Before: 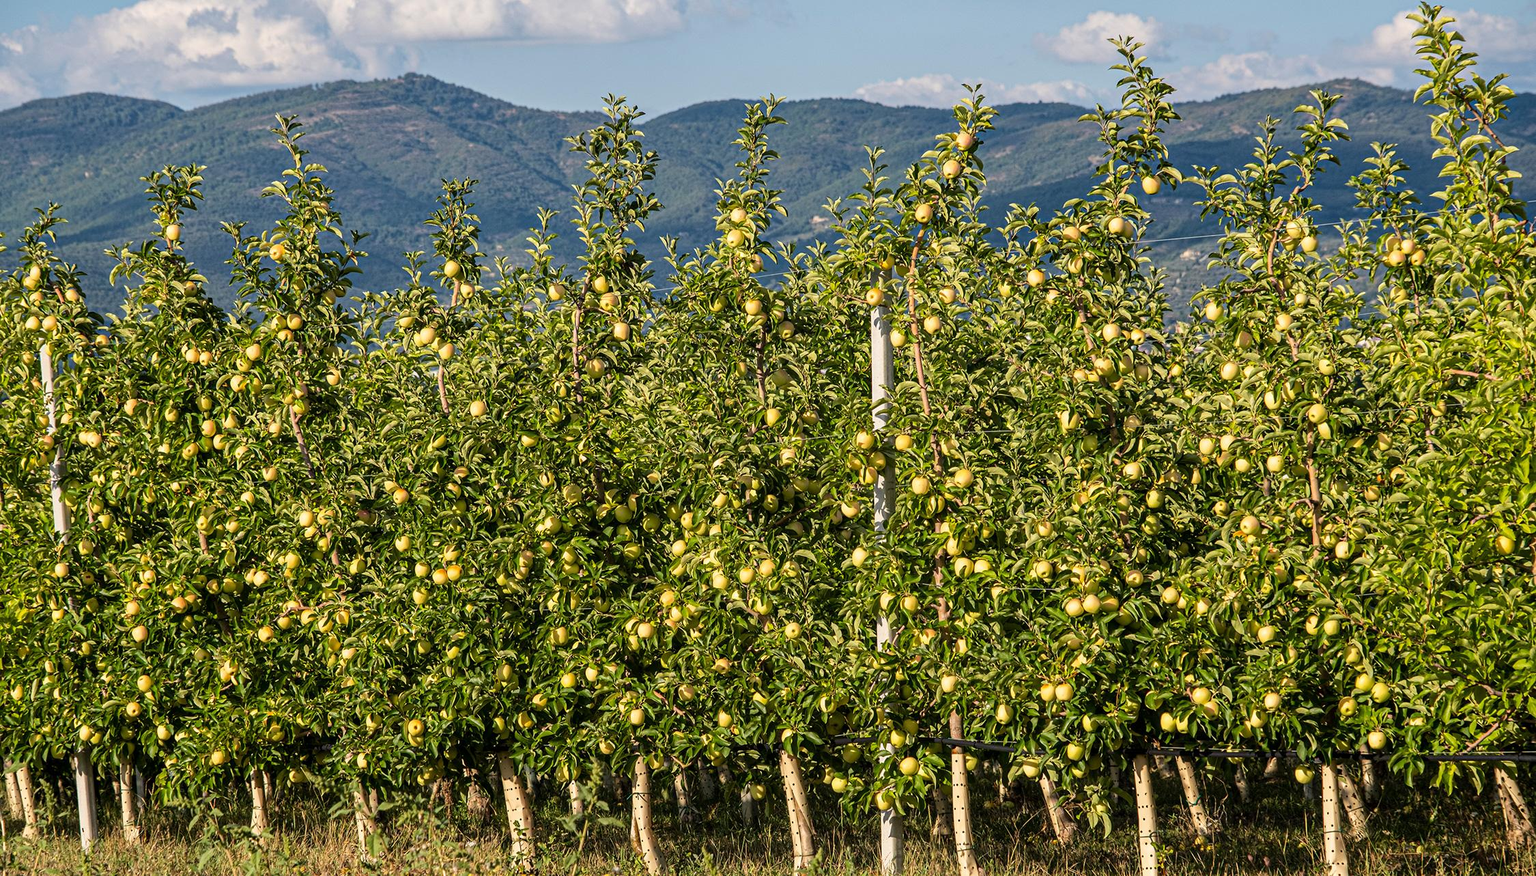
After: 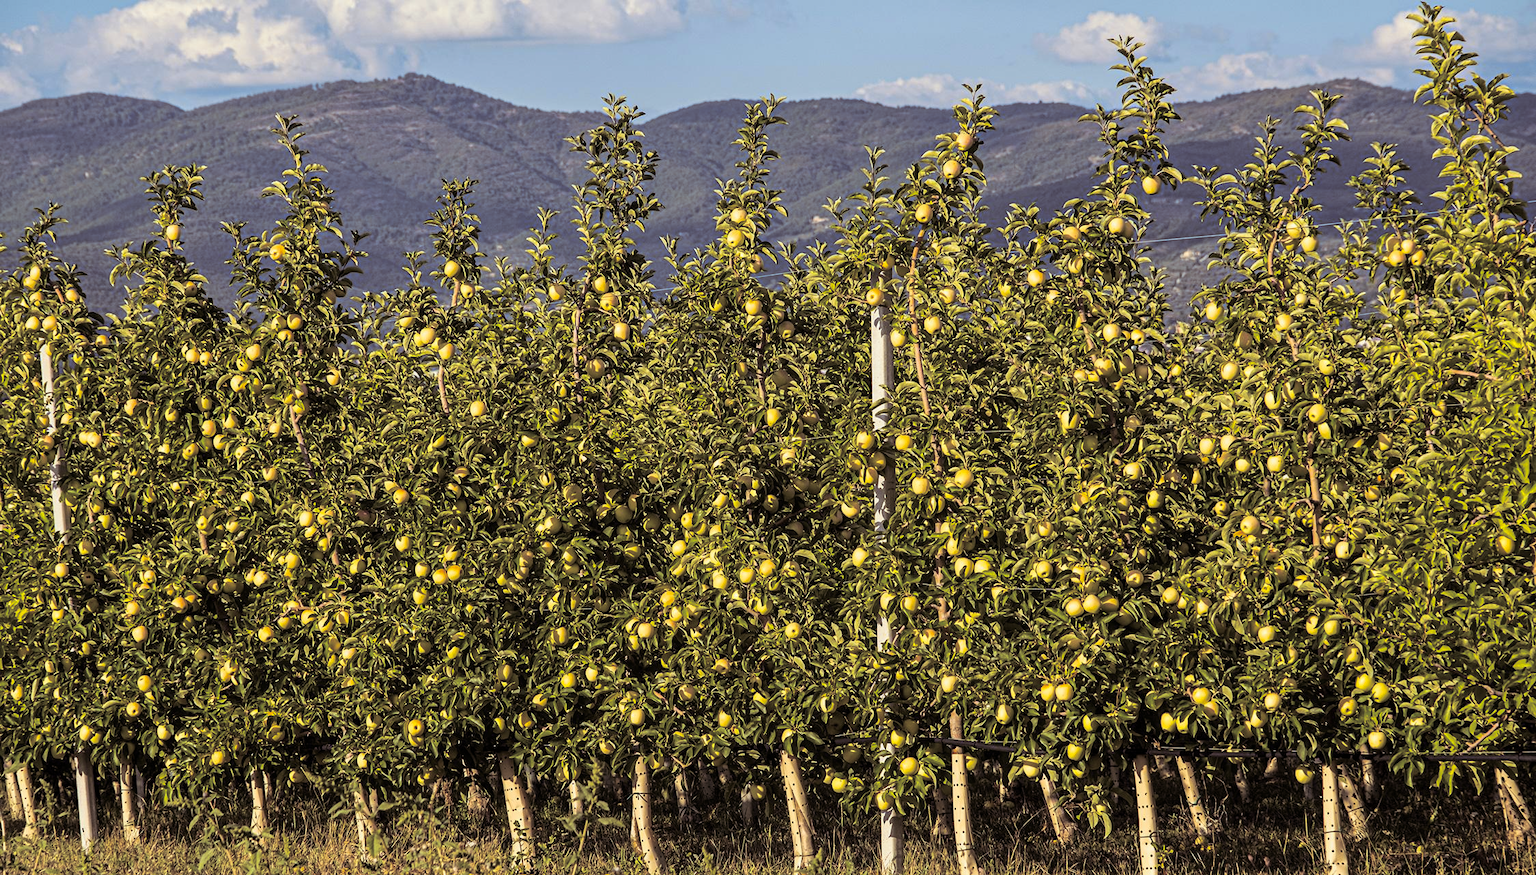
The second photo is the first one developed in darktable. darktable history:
color contrast: green-magenta contrast 0.85, blue-yellow contrast 1.25, unbound 0
split-toning: shadows › saturation 0.2
